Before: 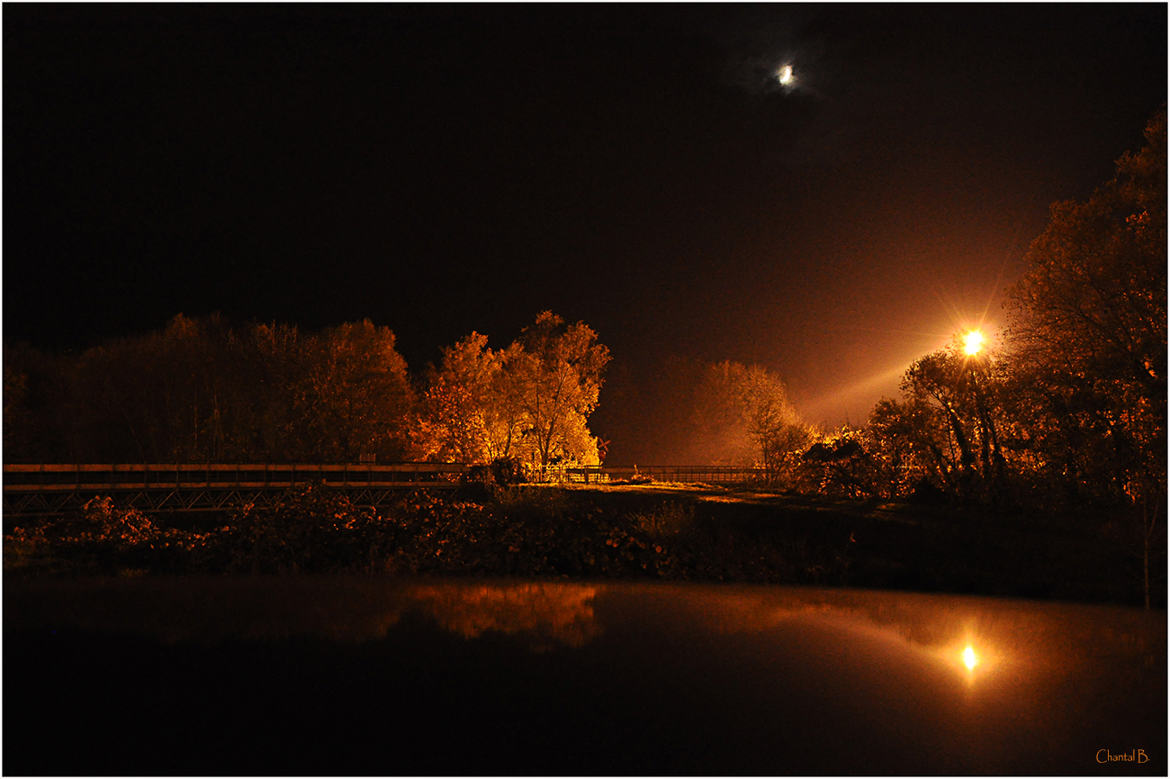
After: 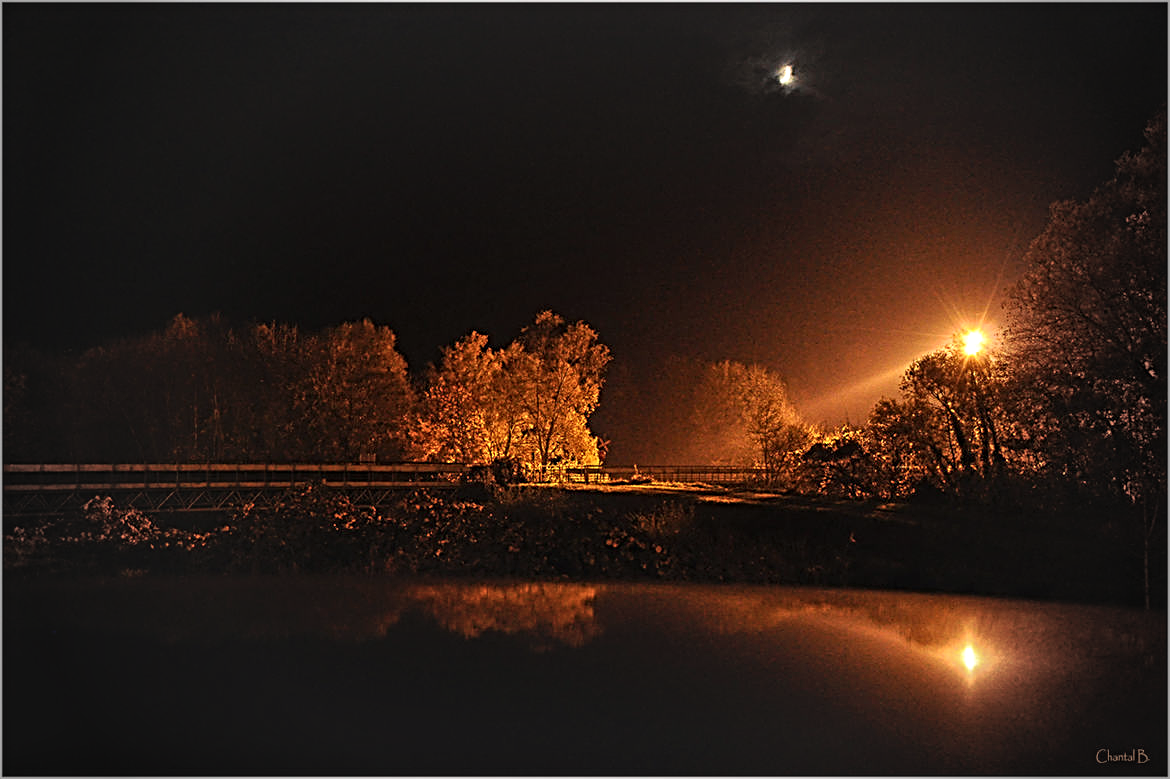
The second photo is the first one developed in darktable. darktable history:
sharpen: radius 3.987
vignetting: fall-off start 69.14%, fall-off radius 29.45%, width/height ratio 0.992, shape 0.845
local contrast: on, module defaults
